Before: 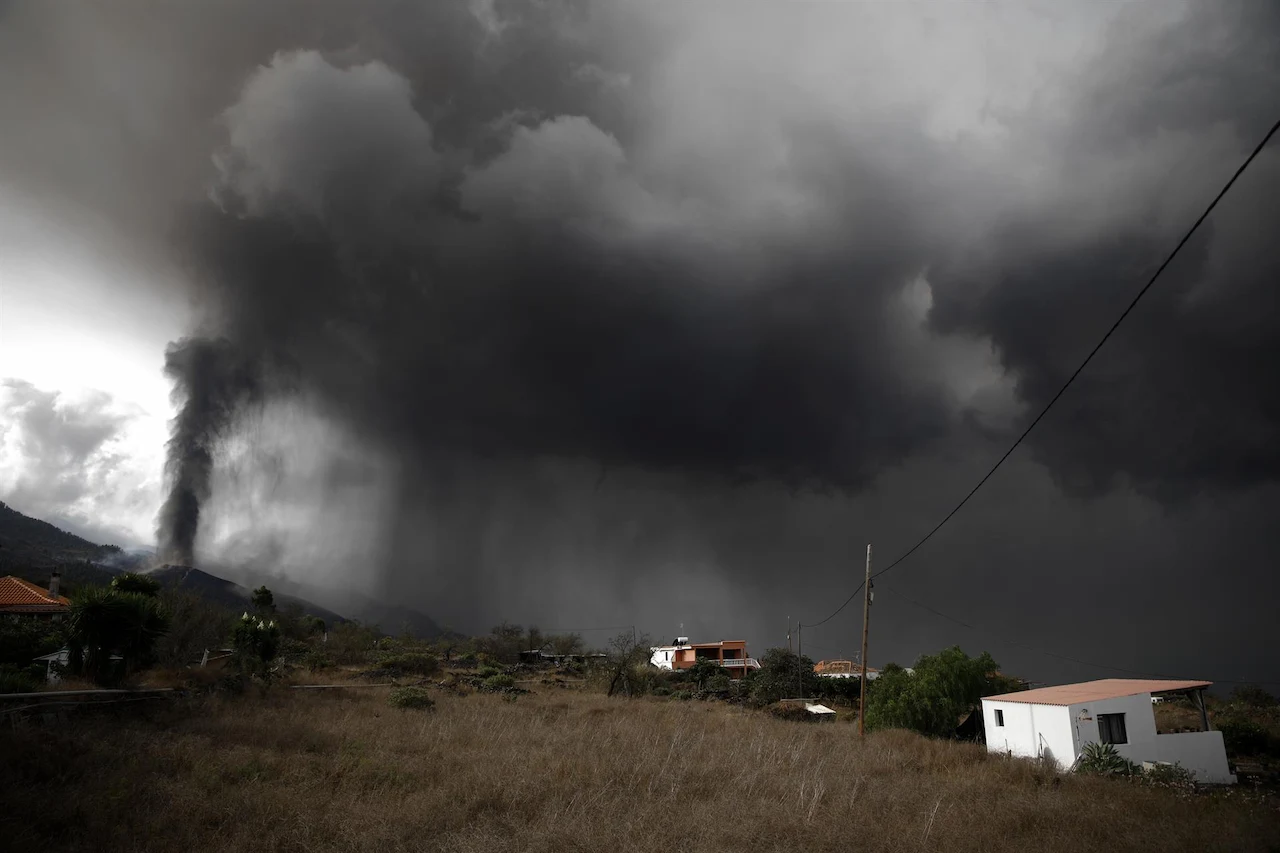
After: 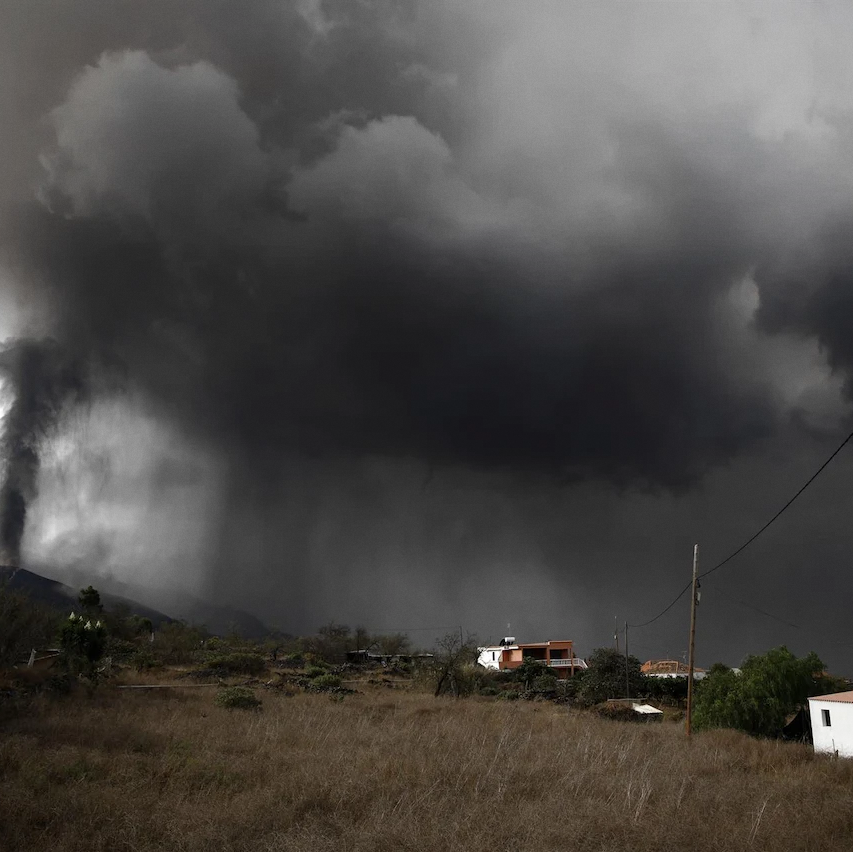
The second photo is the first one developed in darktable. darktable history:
crop and rotate: left 13.537%, right 19.796%
grain: coarseness 14.57 ISO, strength 8.8%
